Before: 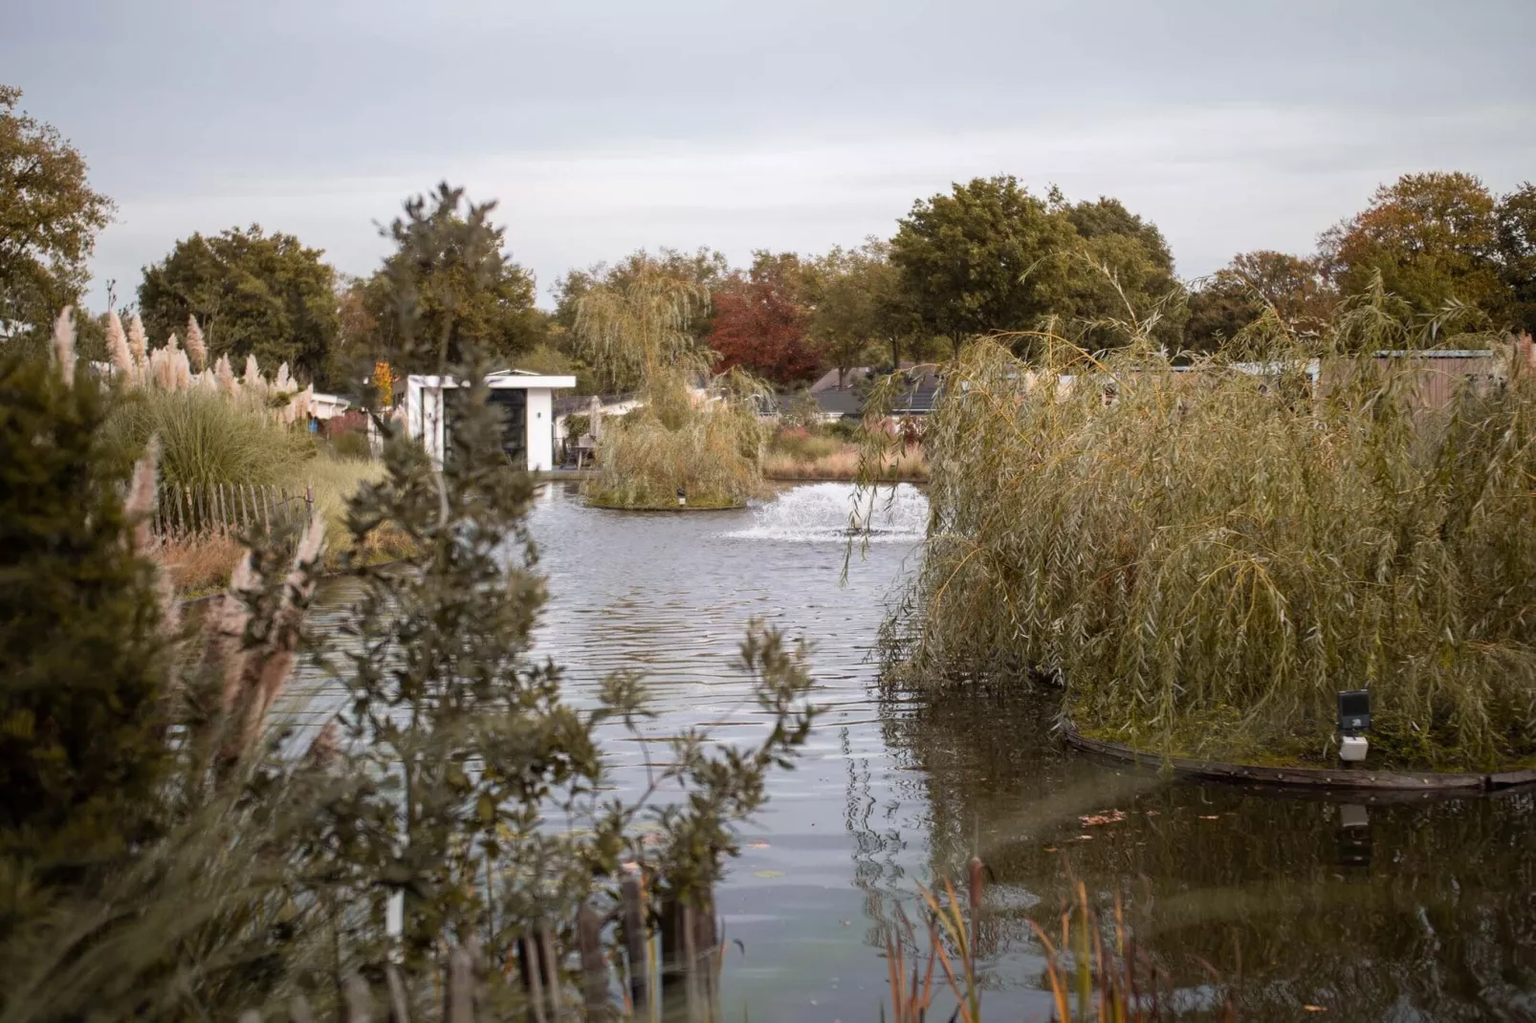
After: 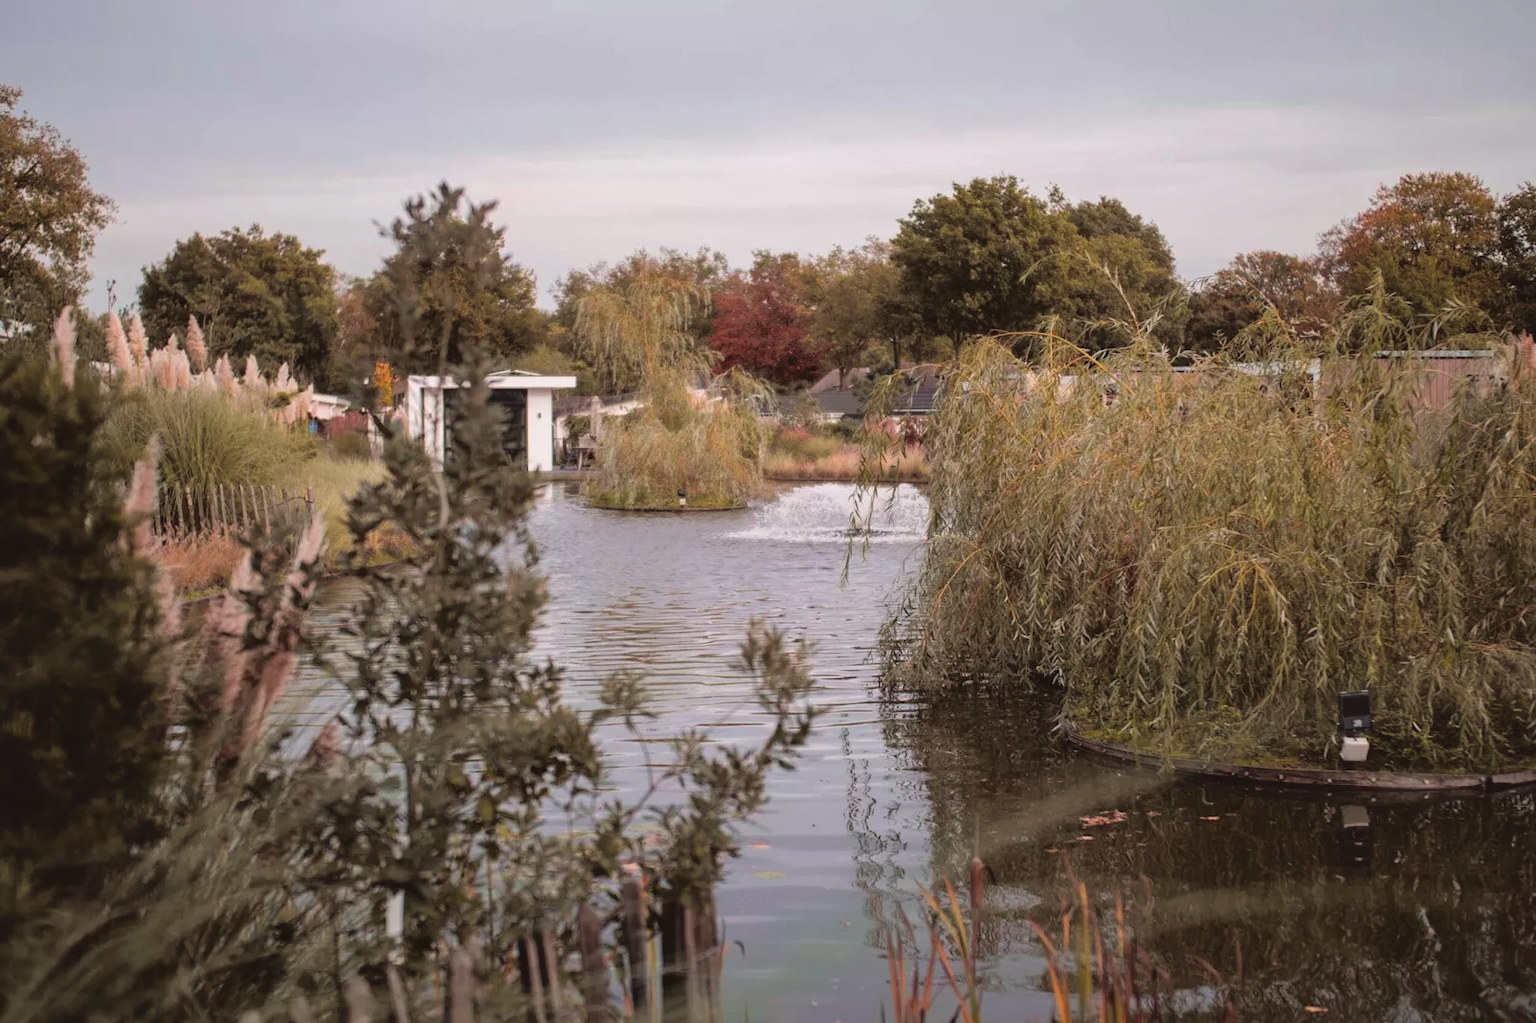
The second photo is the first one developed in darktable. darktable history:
shadows and highlights: shadows 32.15, highlights -31.9, highlights color adjustment 49.4%, soften with gaussian
exposure: black level correction -0.021, exposure -0.036 EV, compensate highlight preservation false
tone curve: curves: ch0 [(0, 0.013) (0.181, 0.074) (0.337, 0.304) (0.498, 0.485) (0.78, 0.742) (0.993, 0.954)]; ch1 [(0, 0) (0.294, 0.184) (0.359, 0.34) (0.362, 0.35) (0.43, 0.41) (0.469, 0.463) (0.495, 0.502) (0.54, 0.563) (0.612, 0.641) (1, 1)]; ch2 [(0, 0) (0.44, 0.437) (0.495, 0.502) (0.524, 0.534) (0.557, 0.56) (0.634, 0.654) (0.728, 0.722) (1, 1)], color space Lab, independent channels, preserve colors none
